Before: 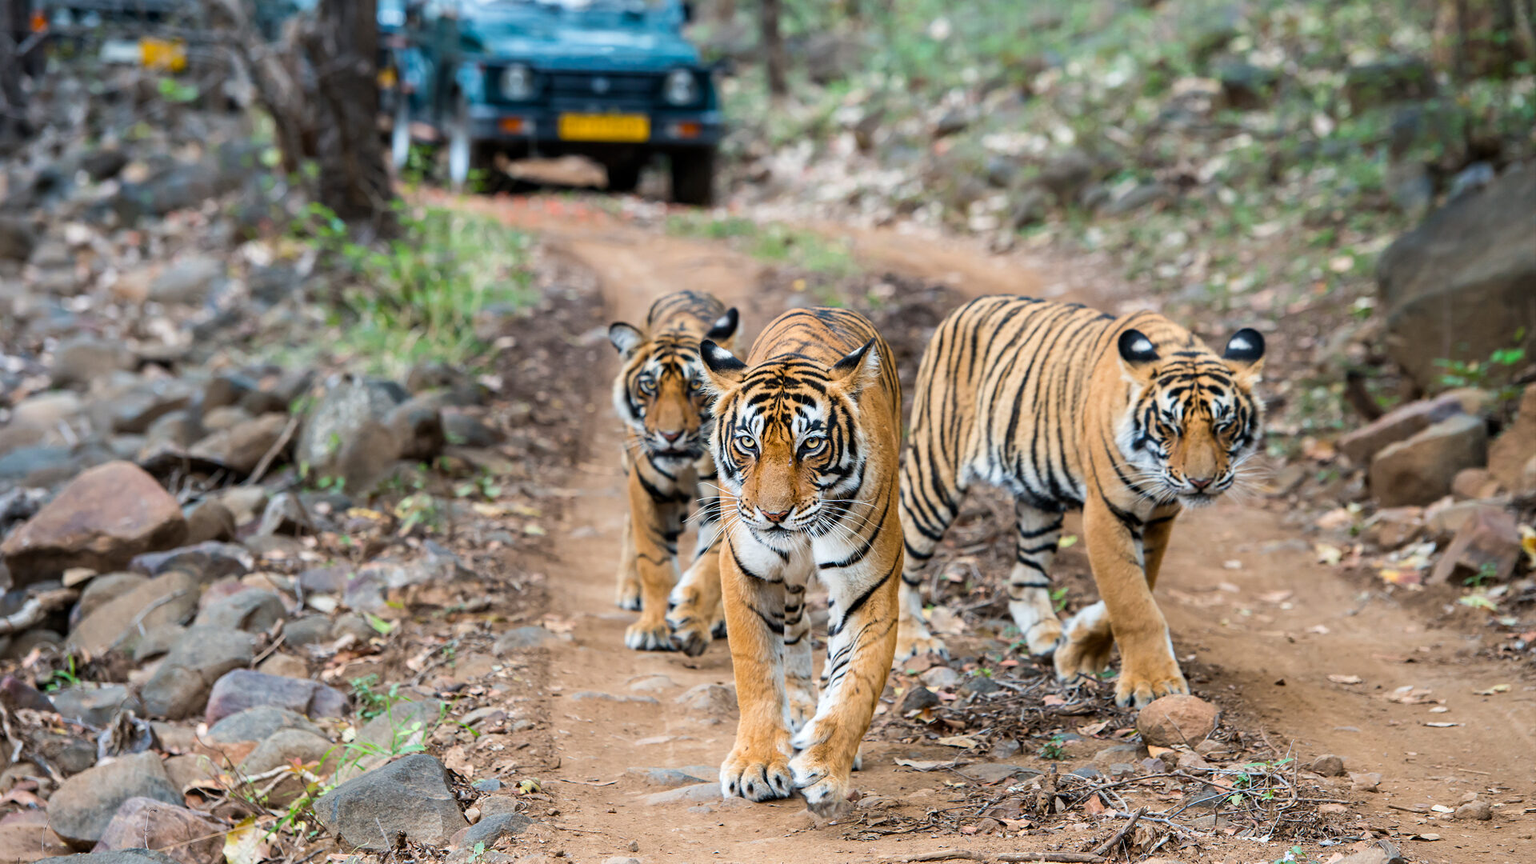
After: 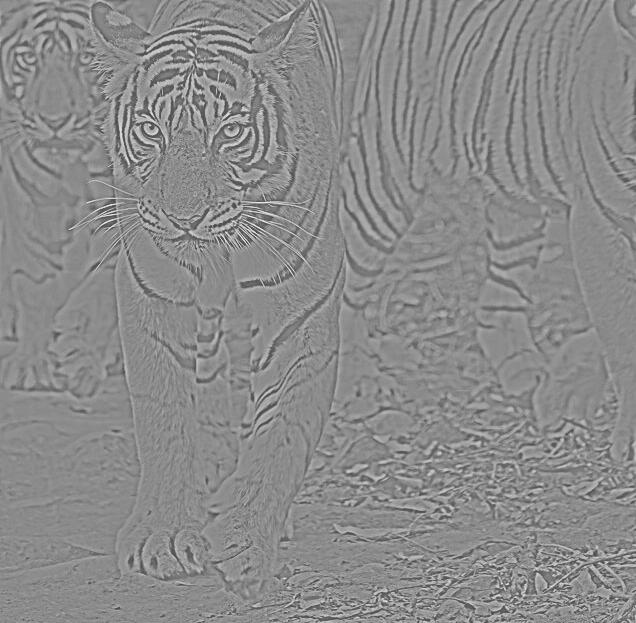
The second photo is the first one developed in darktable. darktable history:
crop: left 40.878%, top 39.176%, right 25.993%, bottom 3.081%
highpass: sharpness 5.84%, contrast boost 8.44%
base curve: curves: ch0 [(0, 0) (0.012, 0.01) (0.073, 0.168) (0.31, 0.711) (0.645, 0.957) (1, 1)], preserve colors none
graduated density: rotation -180°, offset 27.42
rotate and perspective: crop left 0, crop top 0
tone curve: curves: ch0 [(0, 0) (0.003, 0.032) (0.53, 0.368) (0.901, 0.866) (1, 1)], preserve colors none
contrast brightness saturation: contrast 0.24, brightness -0.24, saturation 0.14
color correction: saturation 1.1
